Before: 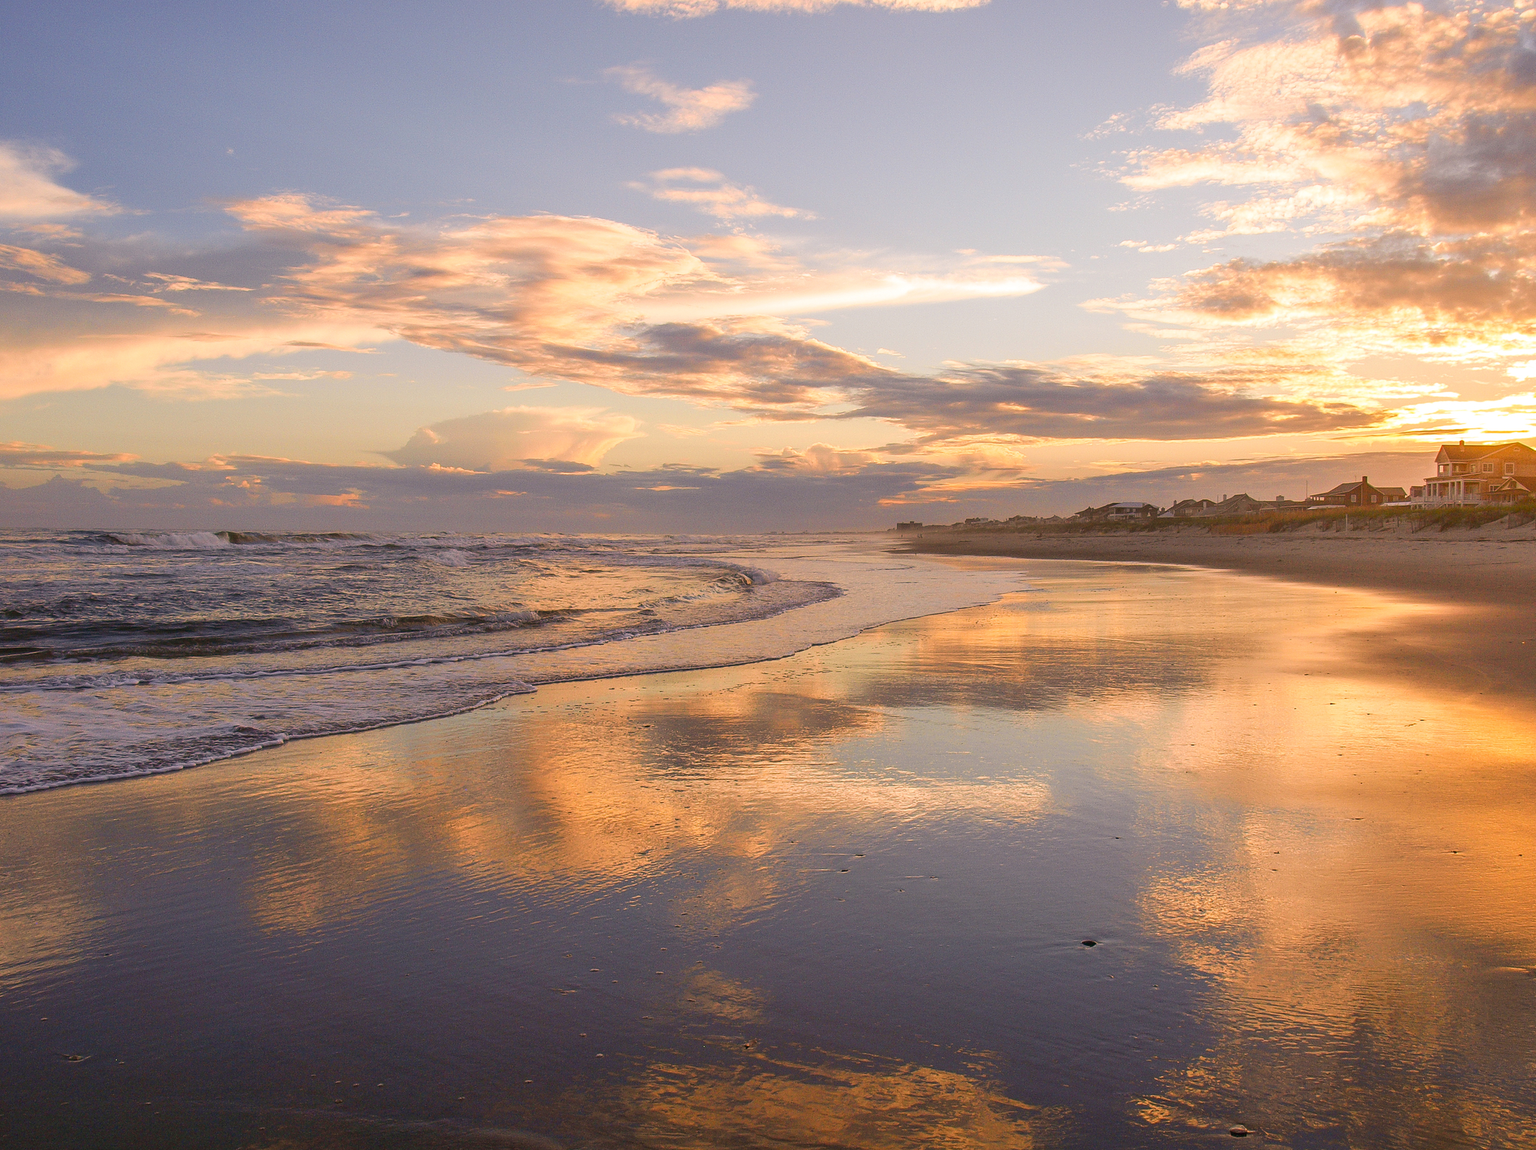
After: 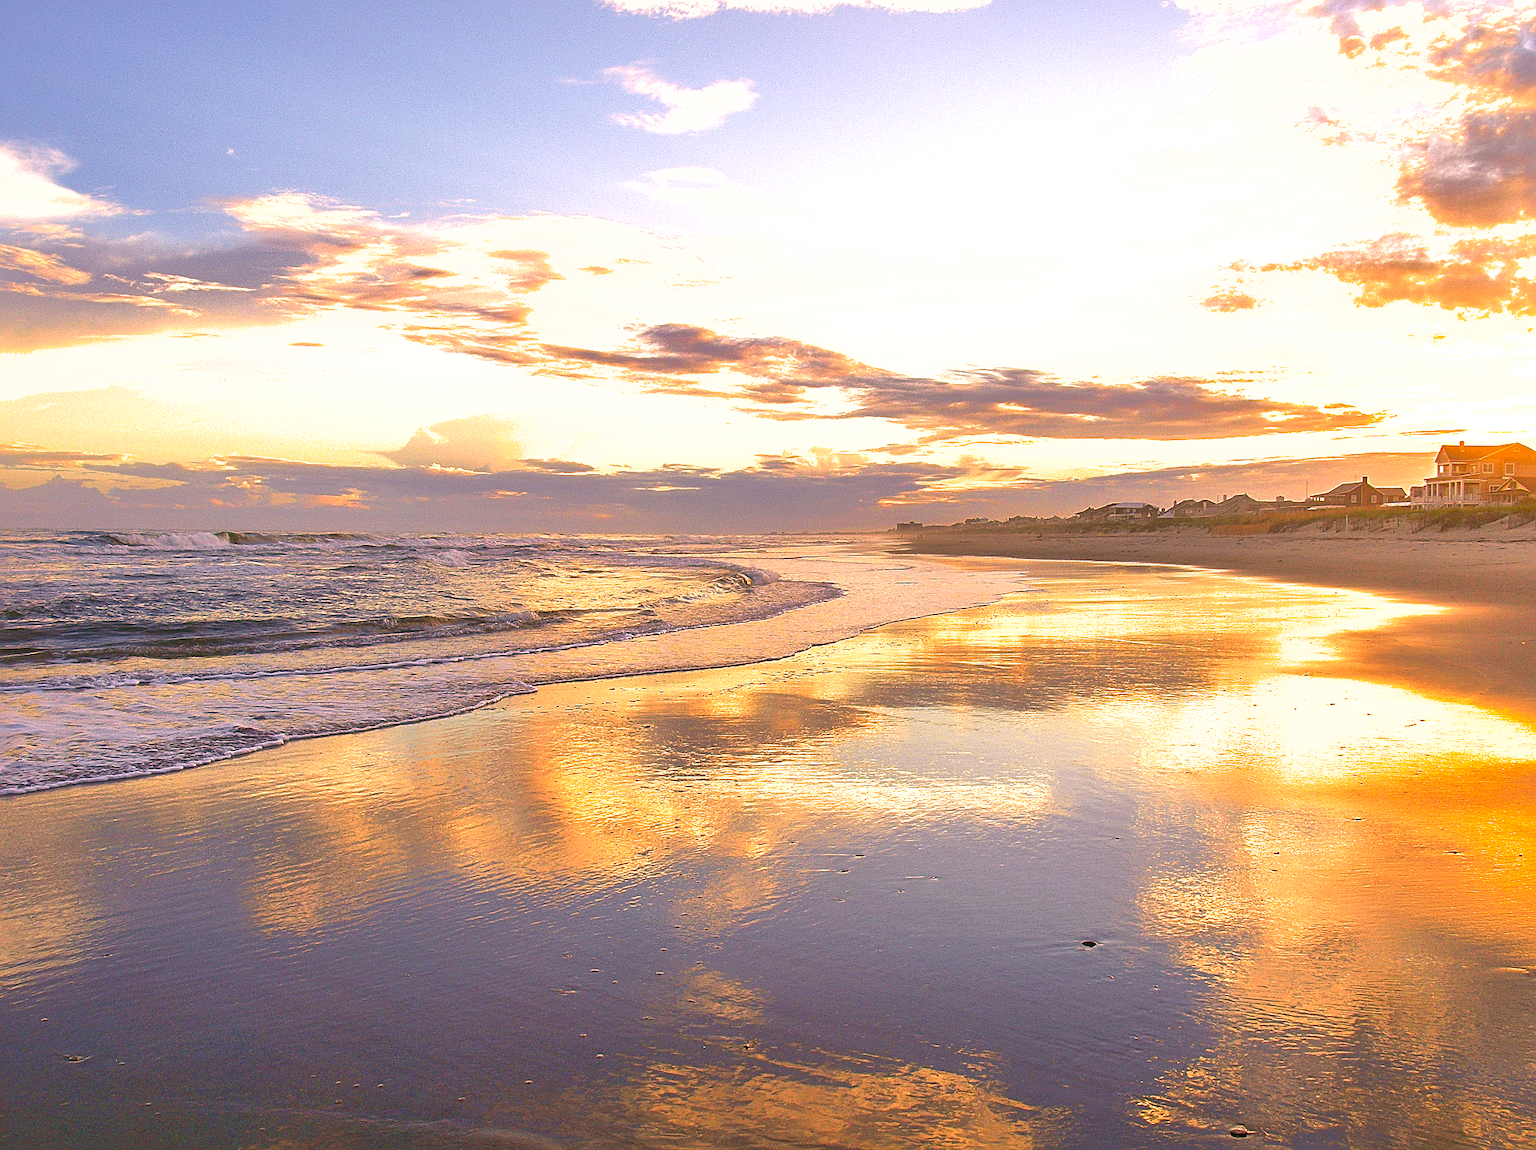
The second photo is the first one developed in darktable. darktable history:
exposure: black level correction 0, exposure 1 EV, compensate exposure bias true, compensate highlight preservation false
shadows and highlights: highlights color adjustment 79%
velvia: strength 17.4%
sharpen: on, module defaults
tone equalizer: smoothing diameter 24.82%, edges refinement/feathering 11.99, preserve details guided filter
